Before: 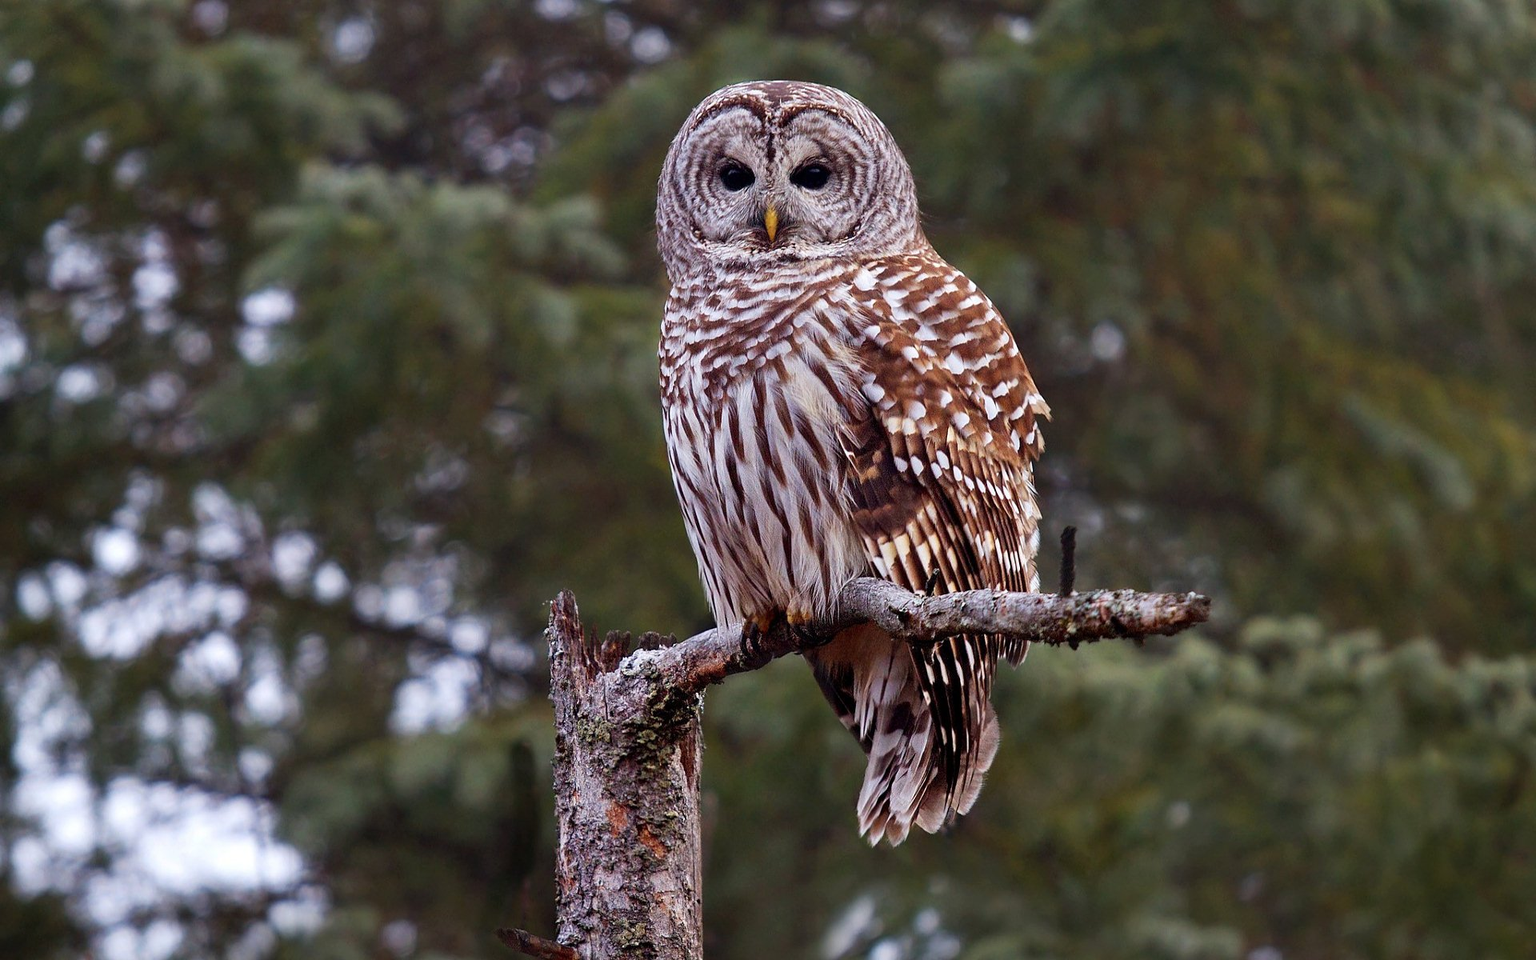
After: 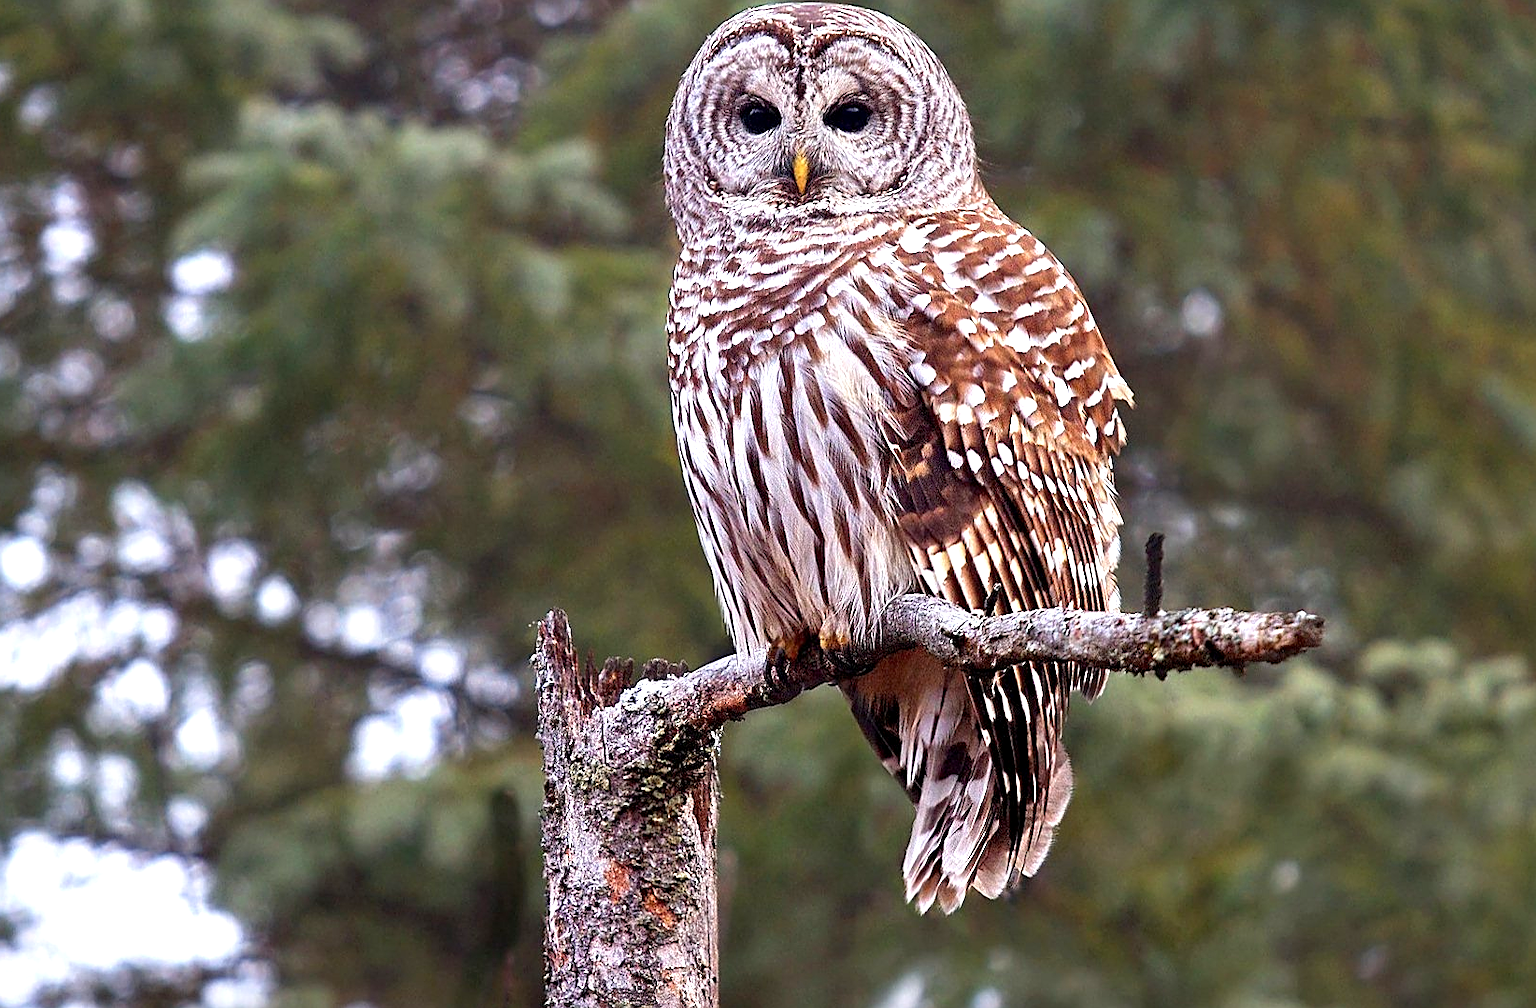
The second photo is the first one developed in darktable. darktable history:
sharpen: on, module defaults
exposure: black level correction 0.001, exposure 0.955 EV, compensate exposure bias true, compensate highlight preservation false
crop: left 6.446%, top 8.188%, right 9.538%, bottom 3.548%
